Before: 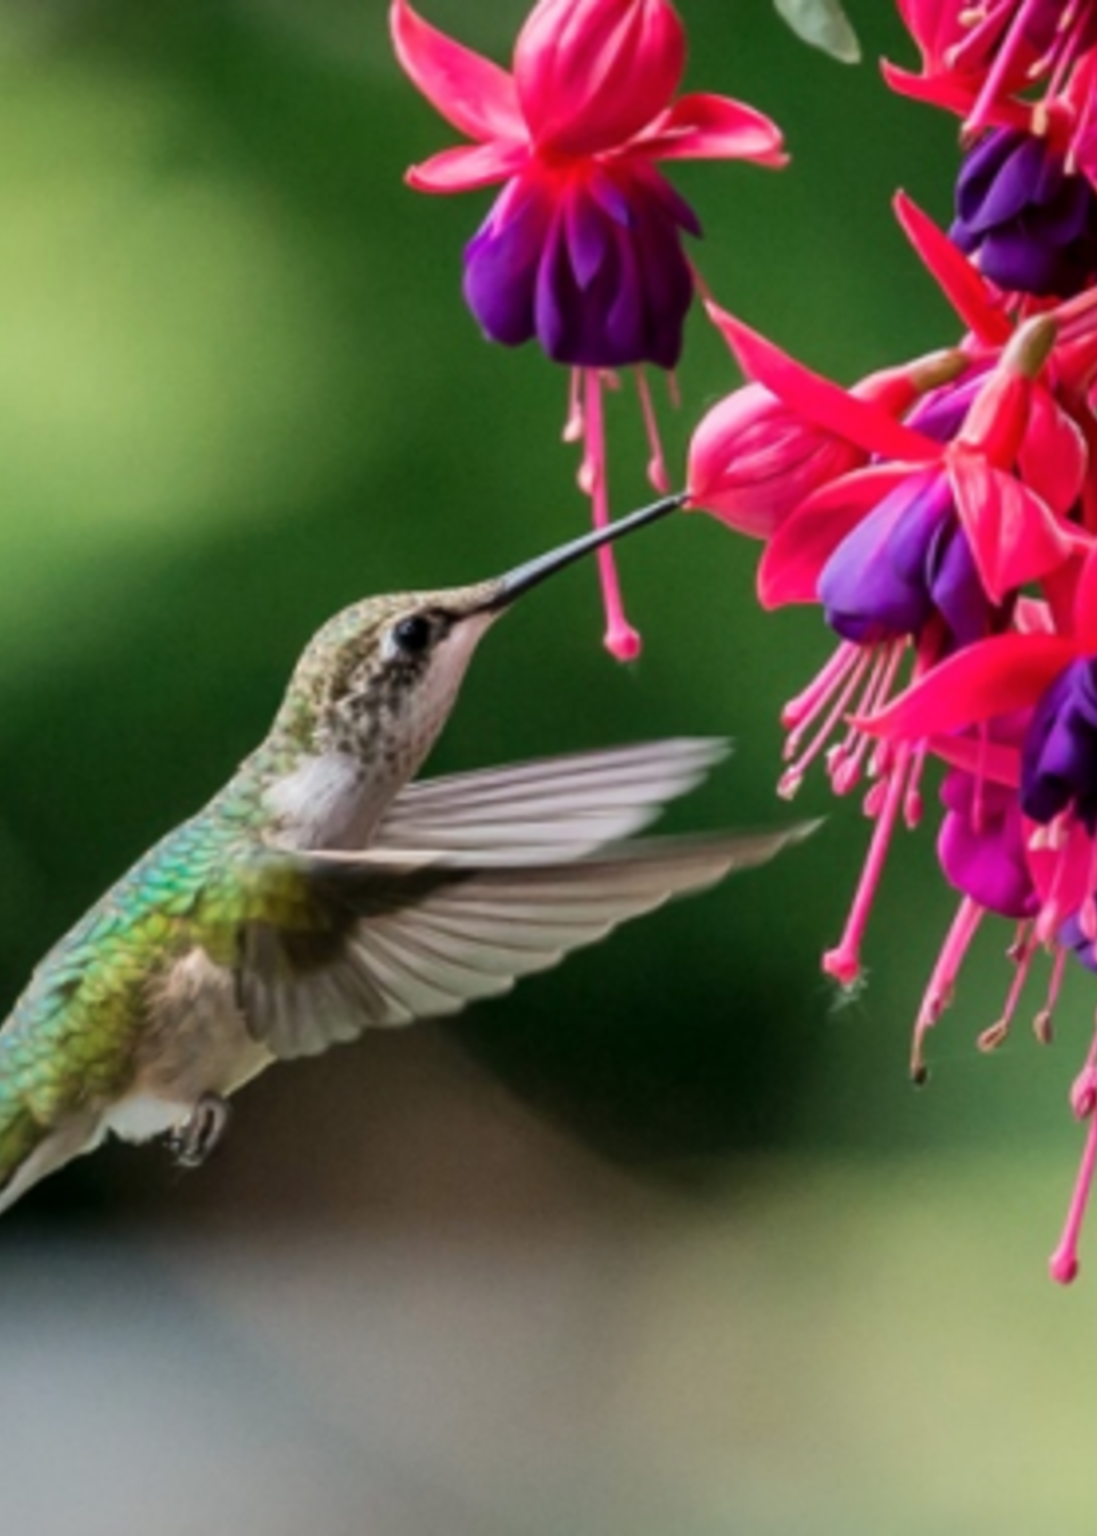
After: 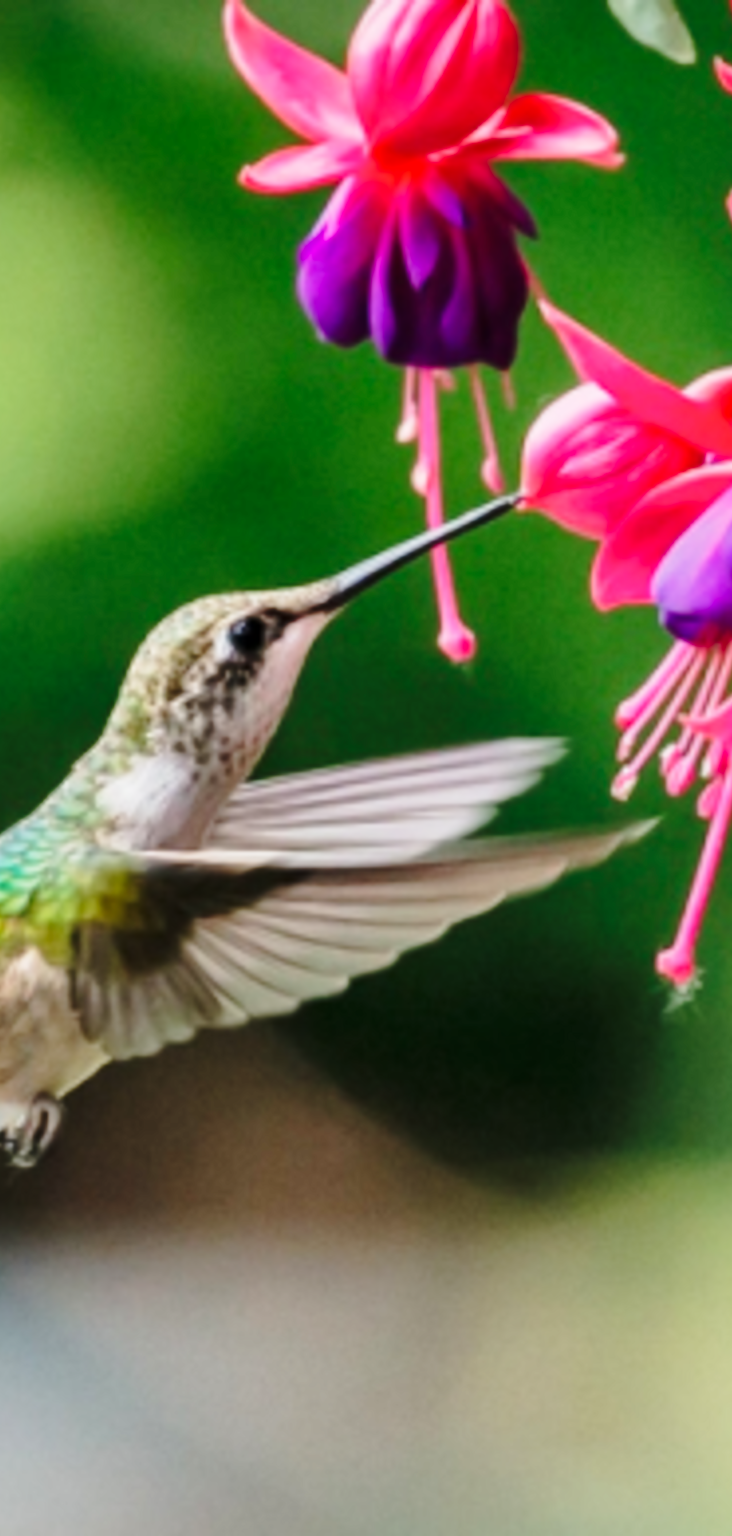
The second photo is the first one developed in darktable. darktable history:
base curve: curves: ch0 [(0, 0) (0.028, 0.03) (0.121, 0.232) (0.46, 0.748) (0.859, 0.968) (1, 1)], preserve colors none
crop and rotate: left 15.146%, right 18.083%
shadows and highlights: shadows 29.89
